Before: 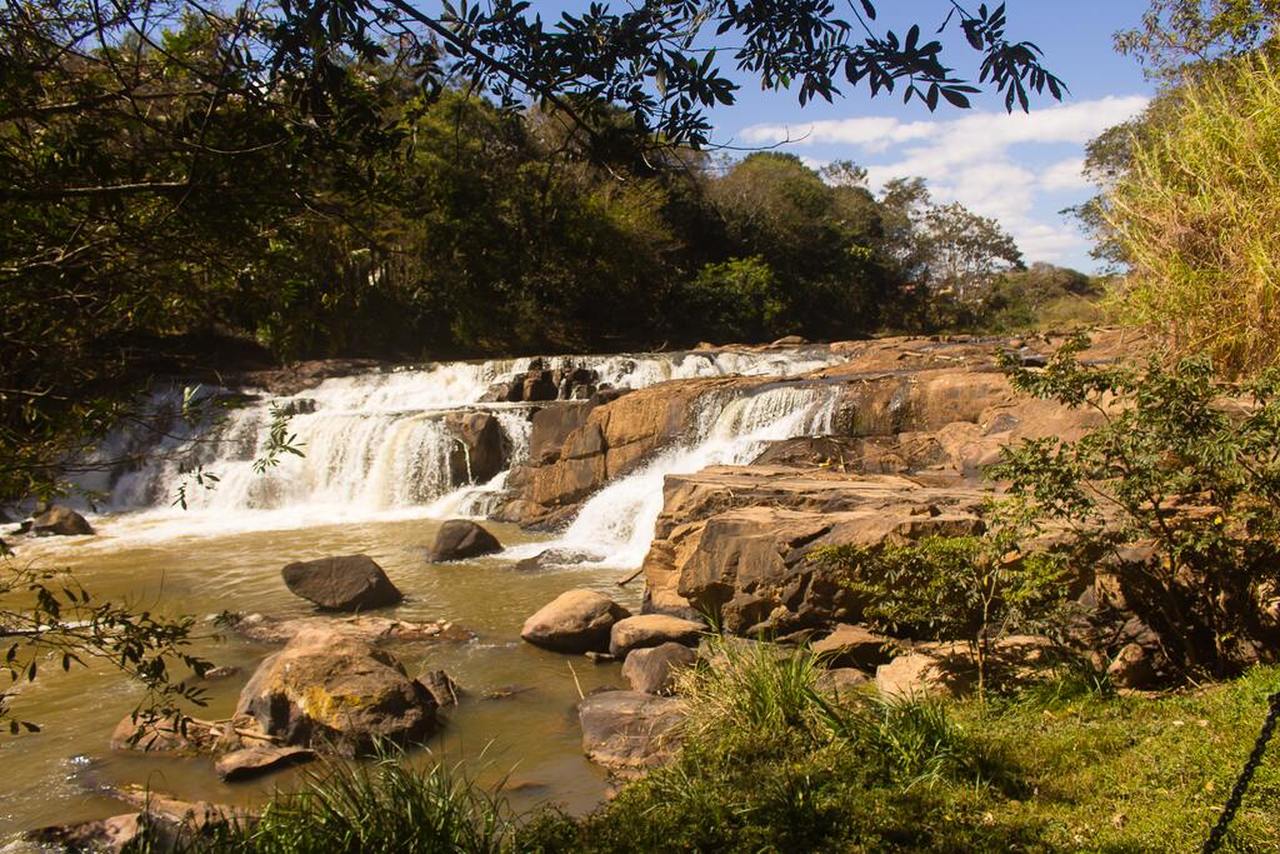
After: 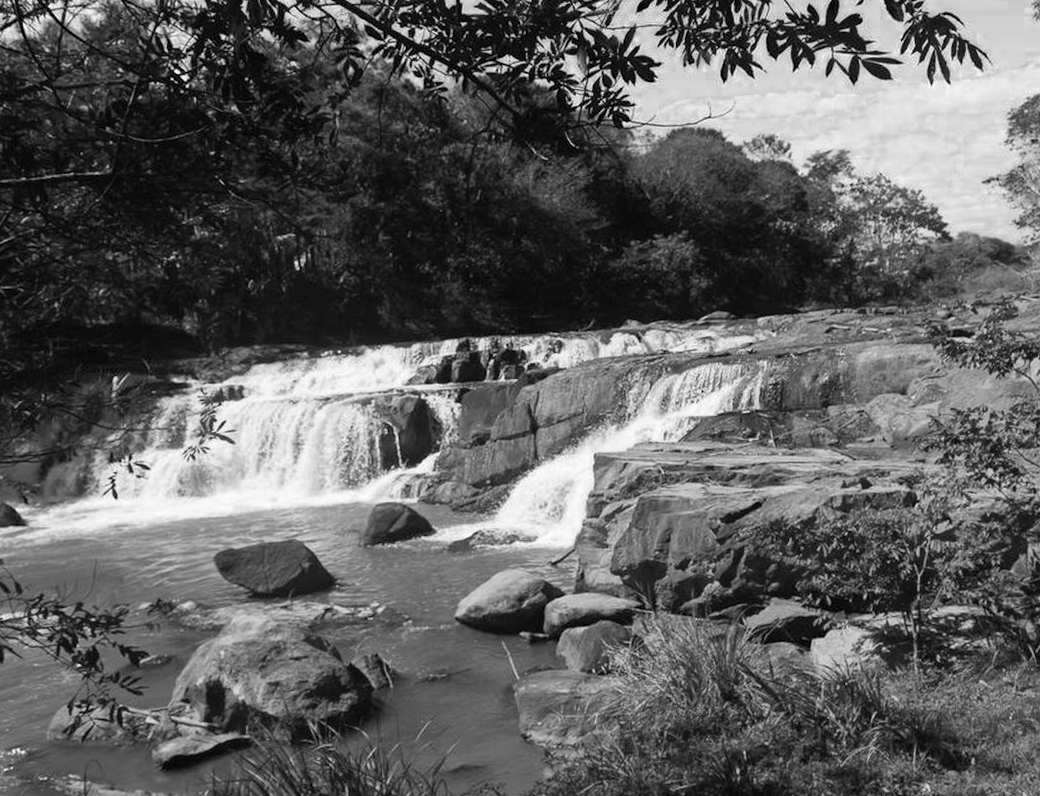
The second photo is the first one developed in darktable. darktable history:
color zones: curves: ch0 [(0, 0.613) (0.01, 0.613) (0.245, 0.448) (0.498, 0.529) (0.642, 0.665) (0.879, 0.777) (0.99, 0.613)]; ch1 [(0, 0) (0.143, 0) (0.286, 0) (0.429, 0) (0.571, 0) (0.714, 0) (0.857, 0)]
crop and rotate: angle 1.29°, left 4.1%, top 0.924%, right 11.9%, bottom 2.674%
haze removal: adaptive false
color correction: highlights a* 6.07, highlights b* 8.33, shadows a* 5.31, shadows b* 7.05, saturation 0.913
